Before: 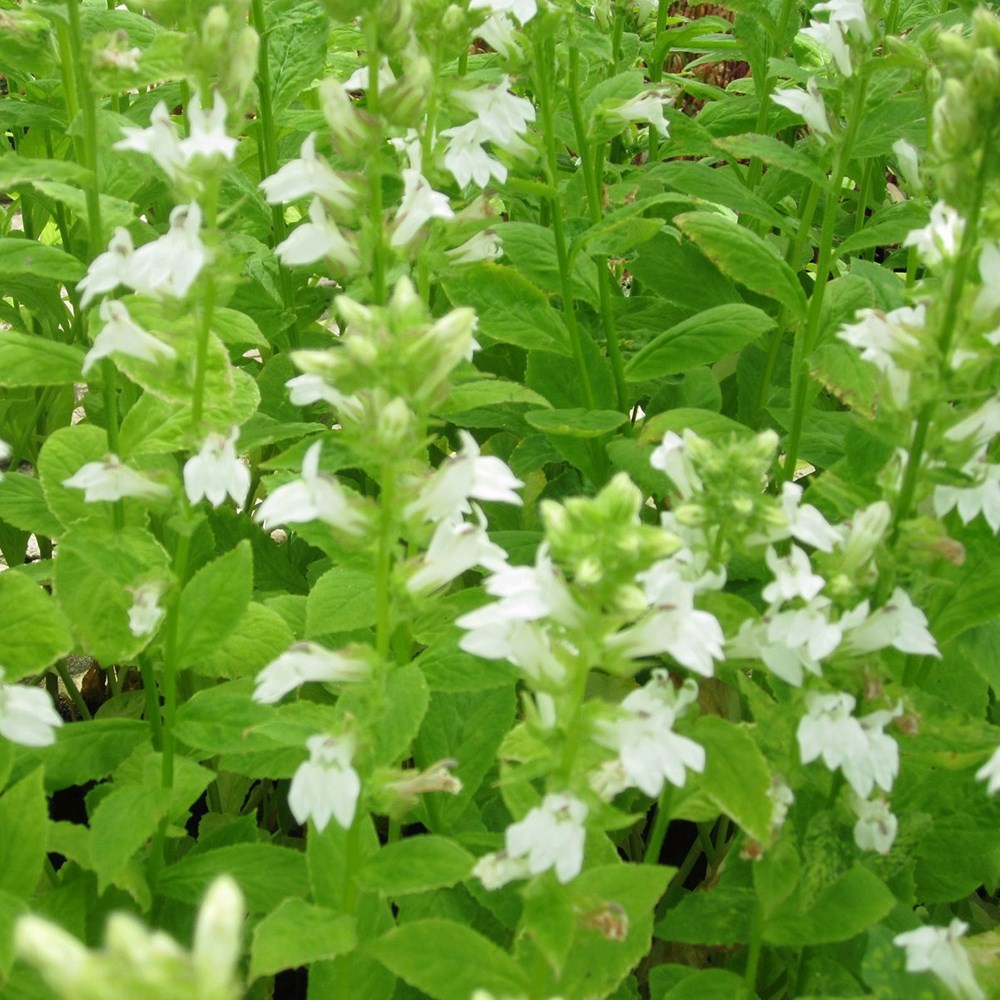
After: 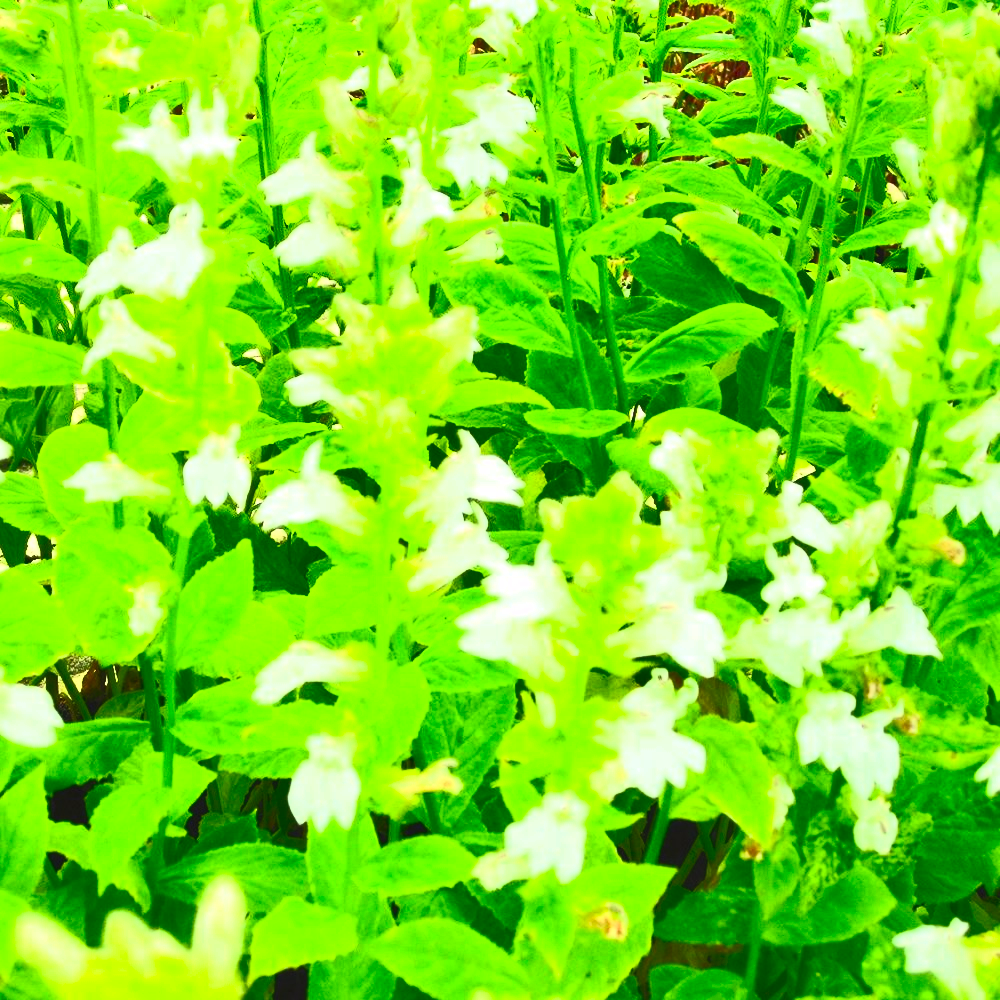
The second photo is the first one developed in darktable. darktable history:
shadows and highlights: shadows -88.03, highlights -35.45, shadows color adjustment 99.15%, highlights color adjustment 0%, soften with gaussian
contrast brightness saturation: contrast 1, brightness 1, saturation 1
